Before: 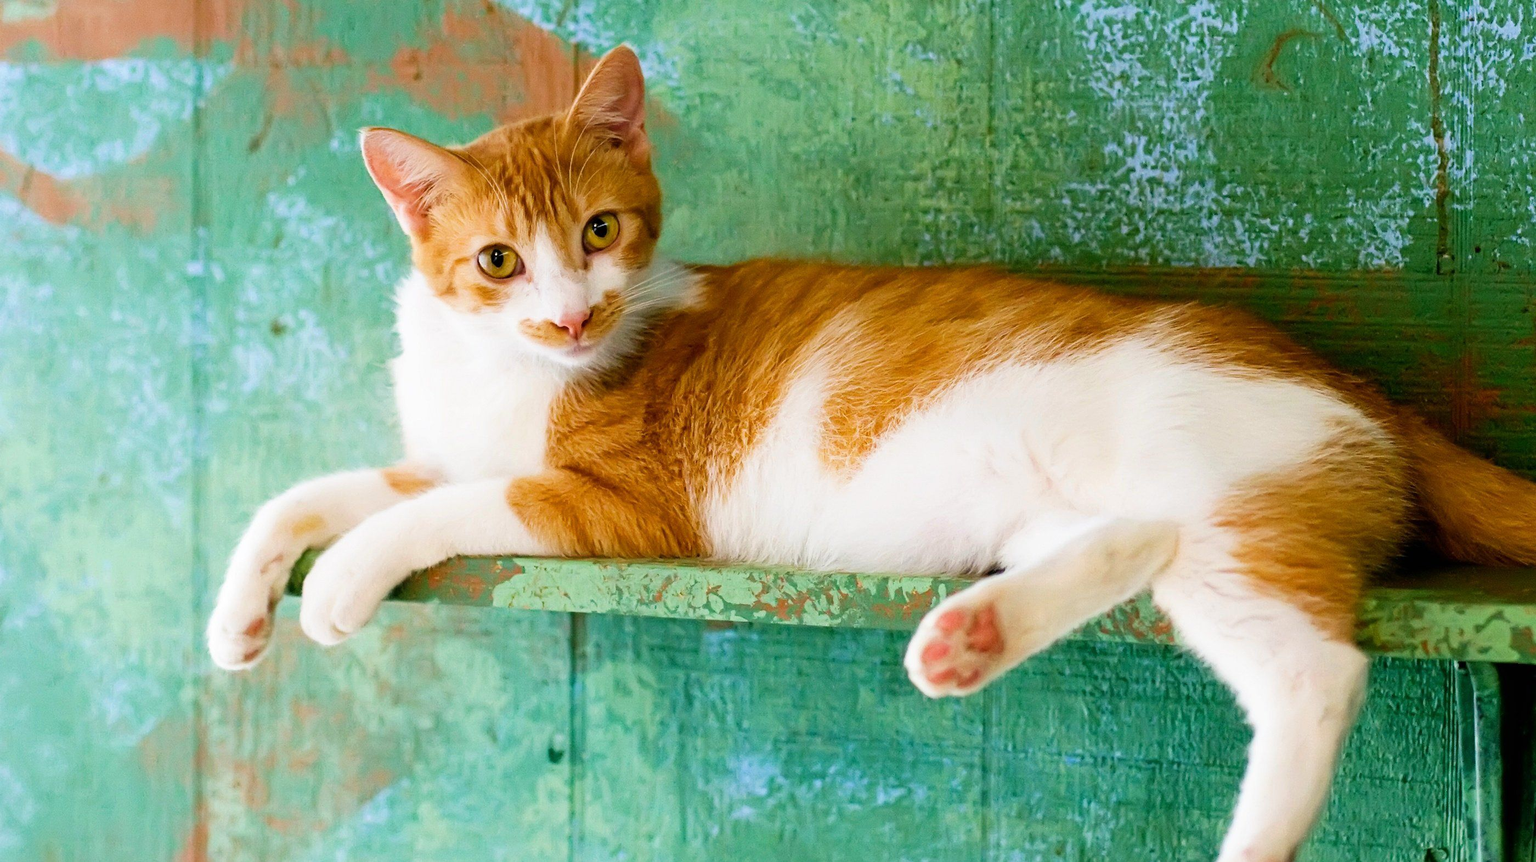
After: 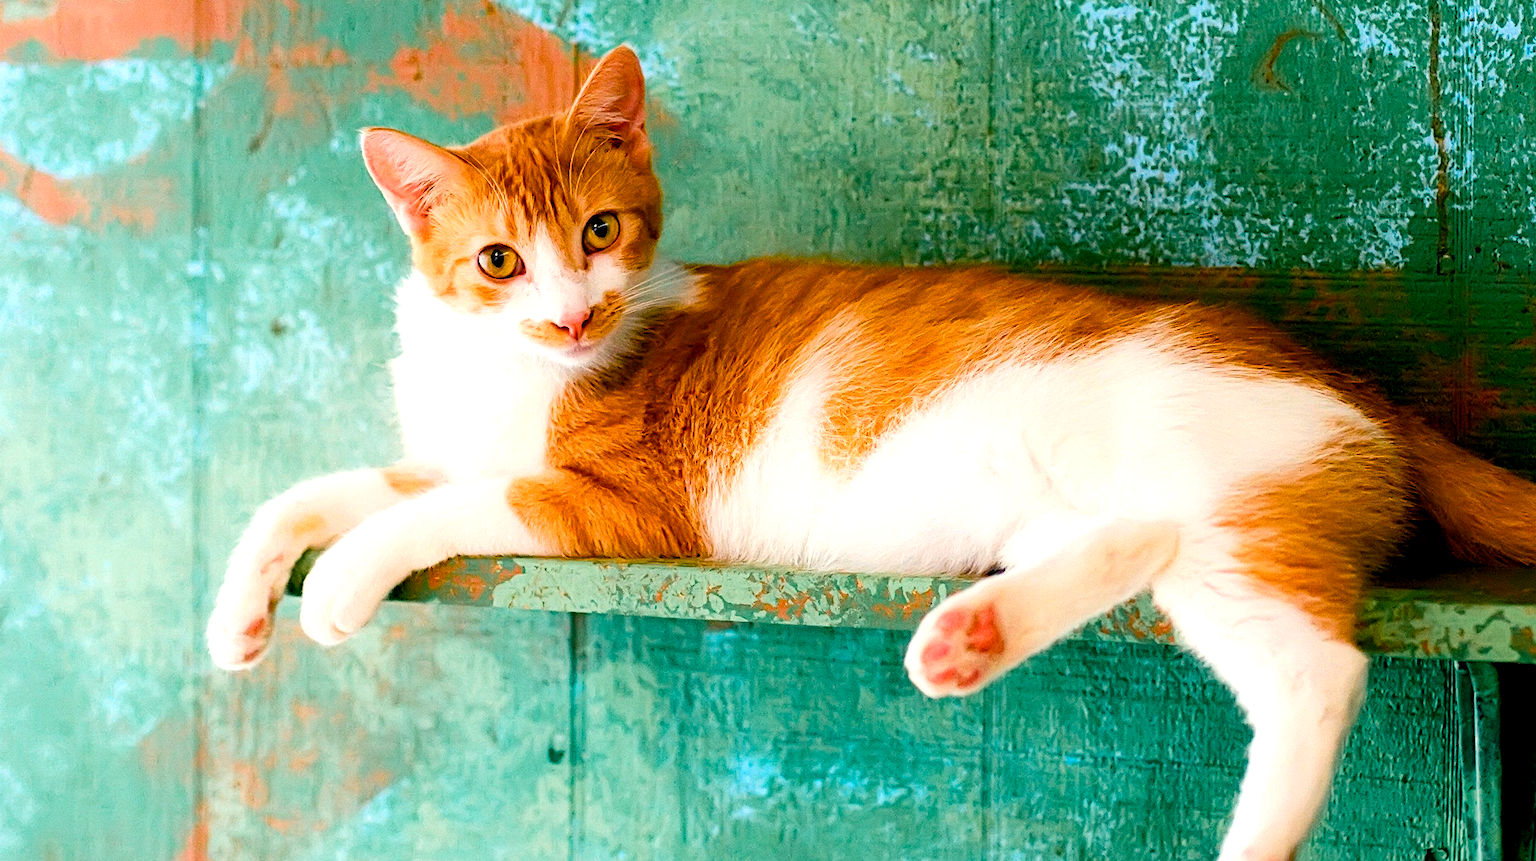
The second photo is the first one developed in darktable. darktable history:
haze removal: strength -0.05
tone equalizer "_builtin_contrast tone curve | soft": -8 EV -0.417 EV, -7 EV -0.389 EV, -6 EV -0.333 EV, -5 EV -0.222 EV, -3 EV 0.222 EV, -2 EV 0.333 EV, -1 EV 0.389 EV, +0 EV 0.417 EV, edges refinement/feathering 500, mask exposure compensation -1.57 EV, preserve details no
diffuse or sharpen "_builtin_sharpen demosaicing | AA filter": edge sensitivity 1, 1st order anisotropy 100%, 2nd order anisotropy 100%, 3rd order anisotropy 100%, 4th order anisotropy 100%, 1st order speed -25%, 2nd order speed -25%, 3rd order speed -25%, 4th order speed -25%
diffuse or sharpen "bloom 10%": radius span 32, 1st order speed 50%, 2nd order speed 50%, 3rd order speed 50%, 4th order speed 50% | blend: blend mode normal, opacity 10%; mask: uniform (no mask)
rgb primaries "creative | pacific": red hue -0.042, red purity 1.1, green hue 0.047, green purity 1.12, blue hue -0.089, blue purity 1.2
contrast equalizer "soft": y [[0.5, 0.488, 0.462, 0.461, 0.491, 0.5], [0.5 ×6], [0.5 ×6], [0 ×6], [0 ×6]]
color equalizer "creative | pacific": saturation › orange 1.03, saturation › yellow 0.883, saturation › green 0.883, saturation › blue 1.08, saturation › magenta 1.05, hue › orange -4.88, hue › green 8.78, brightness › red 1.06, brightness › orange 1.08, brightness › yellow 0.916, brightness › green 0.916, brightness › cyan 1.04, brightness › blue 1.12, brightness › magenta 1.07
color balance rgb "creative | pacific": shadows lift › chroma 1%, shadows lift › hue 240.84°, highlights gain › chroma 2%, highlights gain › hue 73.2°, global offset › luminance -0.5%, perceptual saturation grading › global saturation 20%, perceptual saturation grading › highlights -25%, perceptual saturation grading › shadows 50%, global vibrance 25.26%
